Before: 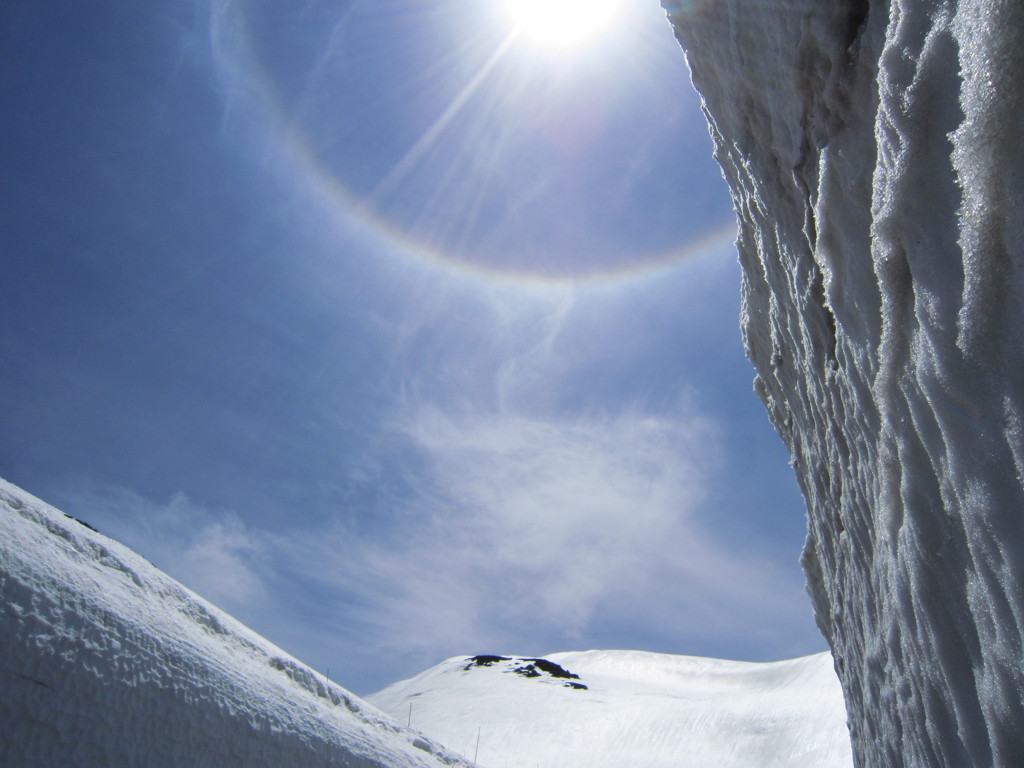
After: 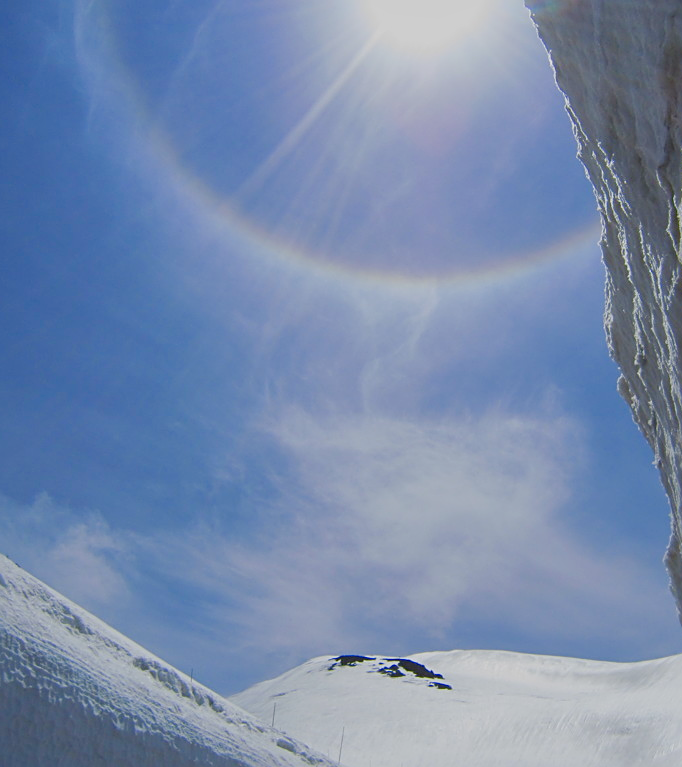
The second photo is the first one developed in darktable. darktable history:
sharpen: on, module defaults
crop and rotate: left 13.364%, right 19.964%
color balance rgb: global offset › luminance 0.47%, perceptual saturation grading › global saturation 35.127%, perceptual saturation grading › highlights -29.985%, perceptual saturation grading › shadows 35.371%, contrast -29.392%
local contrast: mode bilateral grid, contrast 20, coarseness 49, detail 119%, midtone range 0.2
